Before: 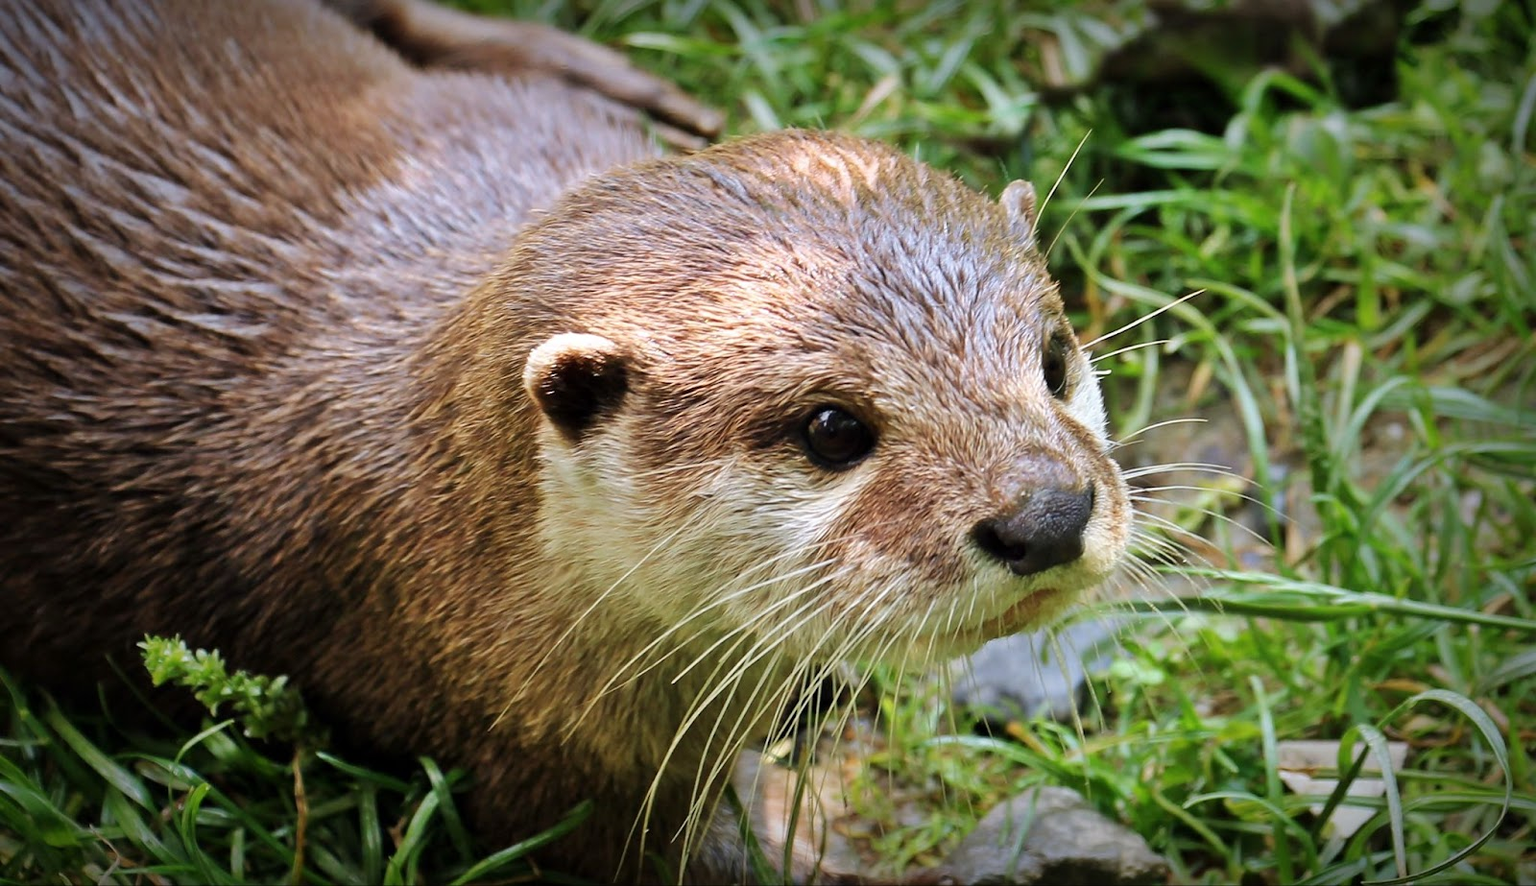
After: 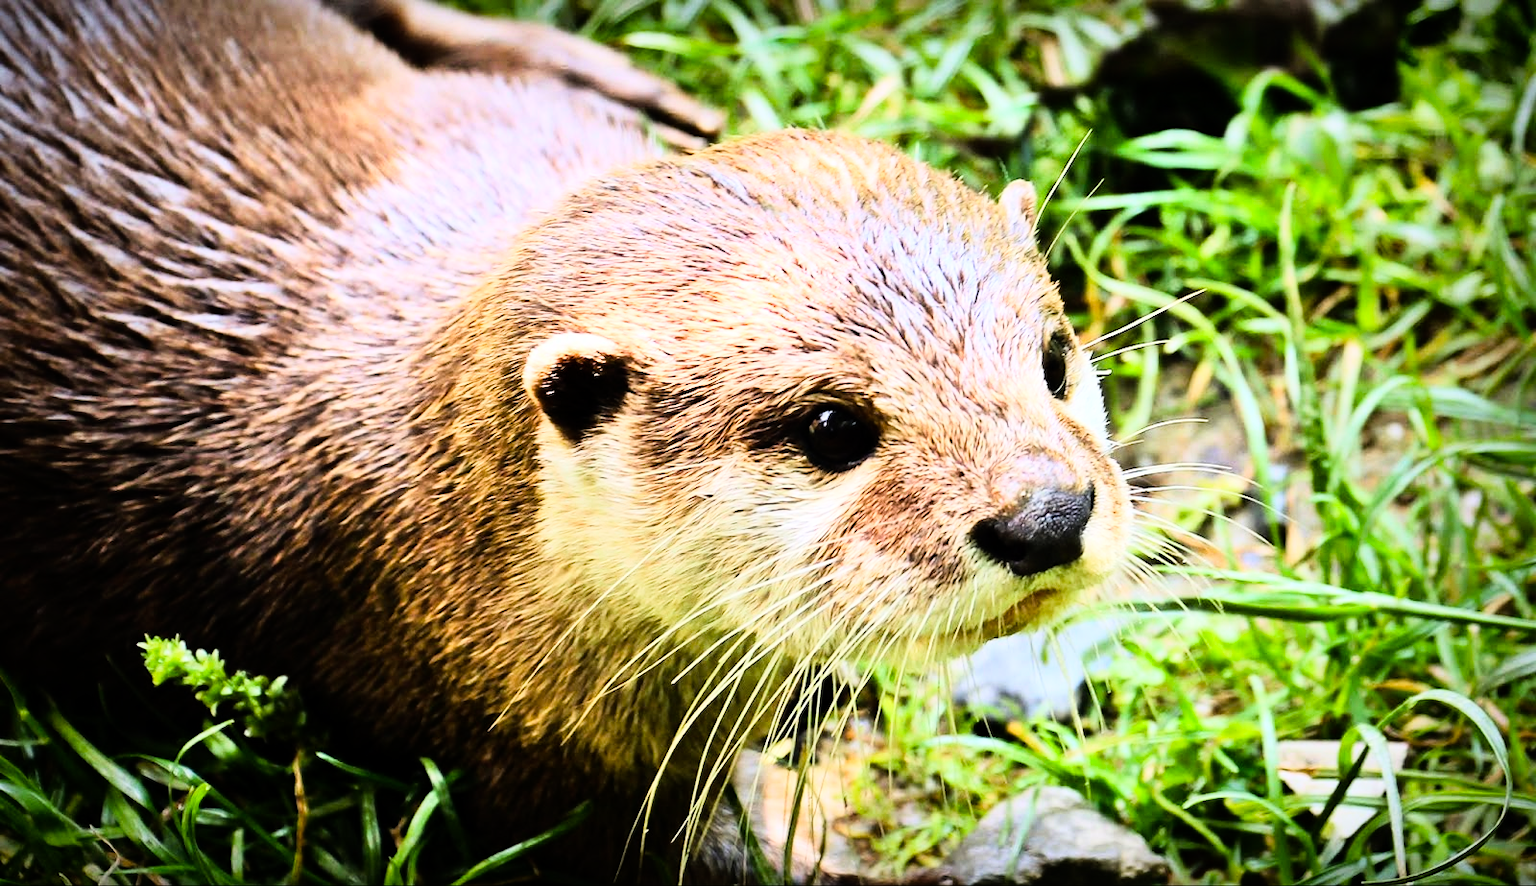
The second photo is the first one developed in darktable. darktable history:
rgb curve: curves: ch0 [(0, 0) (0.21, 0.15) (0.24, 0.21) (0.5, 0.75) (0.75, 0.96) (0.89, 0.99) (1, 1)]; ch1 [(0, 0.02) (0.21, 0.13) (0.25, 0.2) (0.5, 0.67) (0.75, 0.9) (0.89, 0.97) (1, 1)]; ch2 [(0, 0.02) (0.21, 0.13) (0.25, 0.2) (0.5, 0.67) (0.75, 0.9) (0.89, 0.97) (1, 1)], compensate middle gray true
color balance rgb: perceptual saturation grading › global saturation 20%, perceptual saturation grading › highlights -25%, perceptual saturation grading › shadows 25%
